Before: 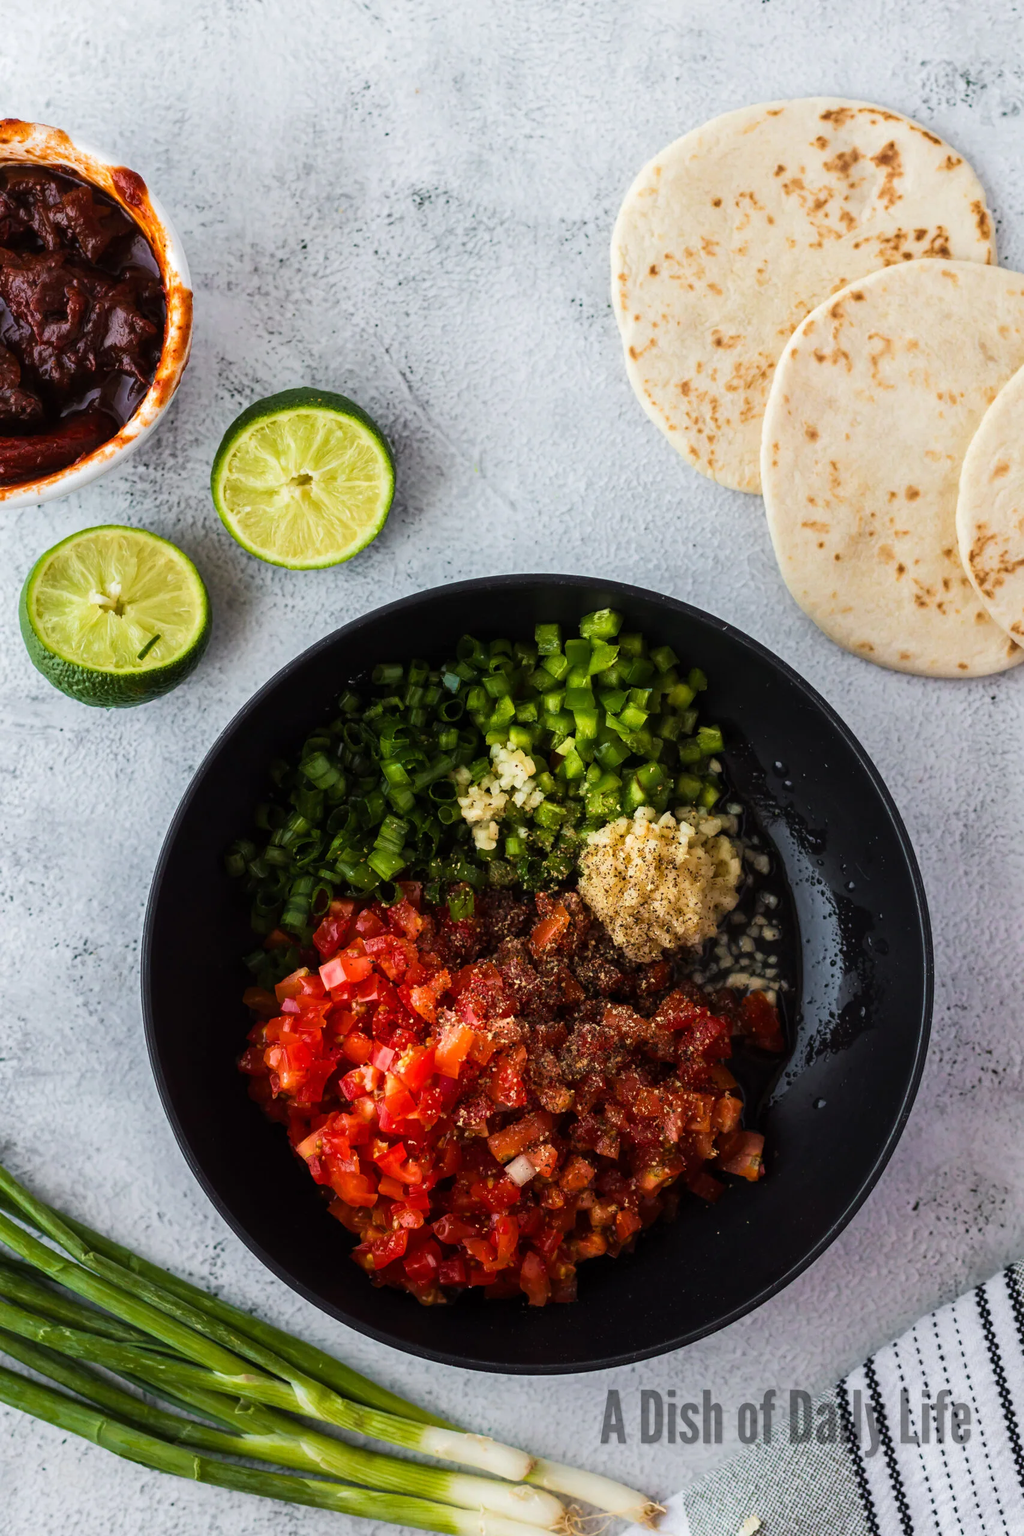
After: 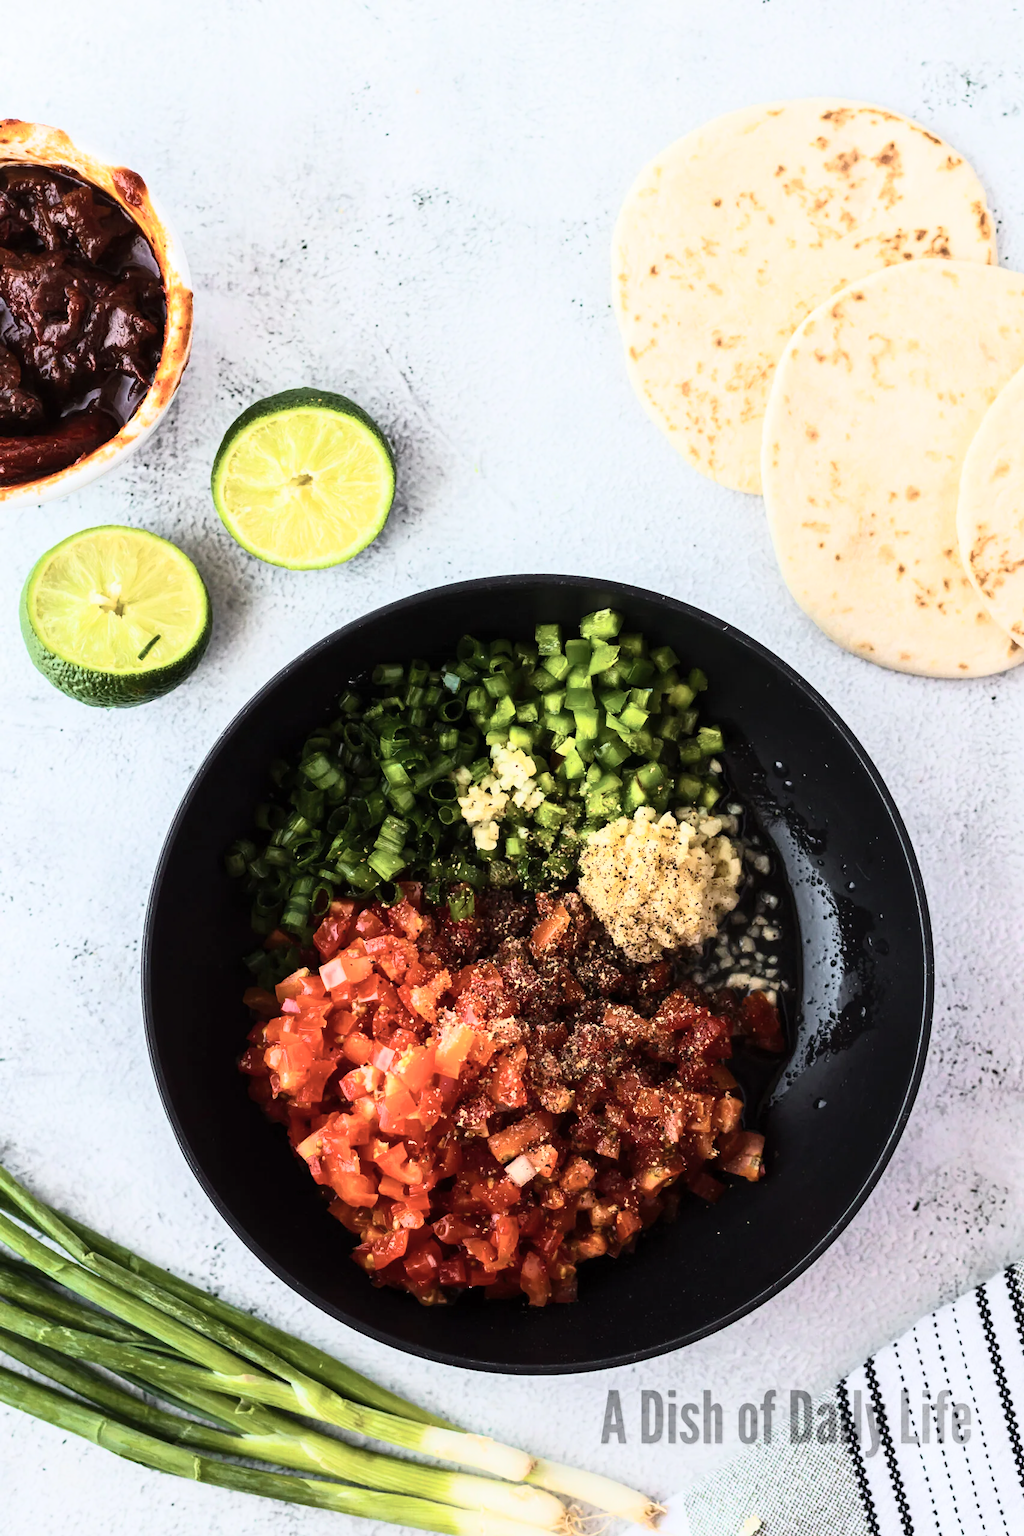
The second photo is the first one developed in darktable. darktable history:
tone curve: curves: ch0 [(0, 0) (0.003, 0.003) (0.011, 0.013) (0.025, 0.029) (0.044, 0.052) (0.069, 0.081) (0.1, 0.116) (0.136, 0.158) (0.177, 0.207) (0.224, 0.268) (0.277, 0.373) (0.335, 0.465) (0.399, 0.565) (0.468, 0.674) (0.543, 0.79) (0.623, 0.853) (0.709, 0.918) (0.801, 0.956) (0.898, 0.977) (1, 1)], color space Lab, independent channels, preserve colors none
contrast brightness saturation: saturation -0.057
